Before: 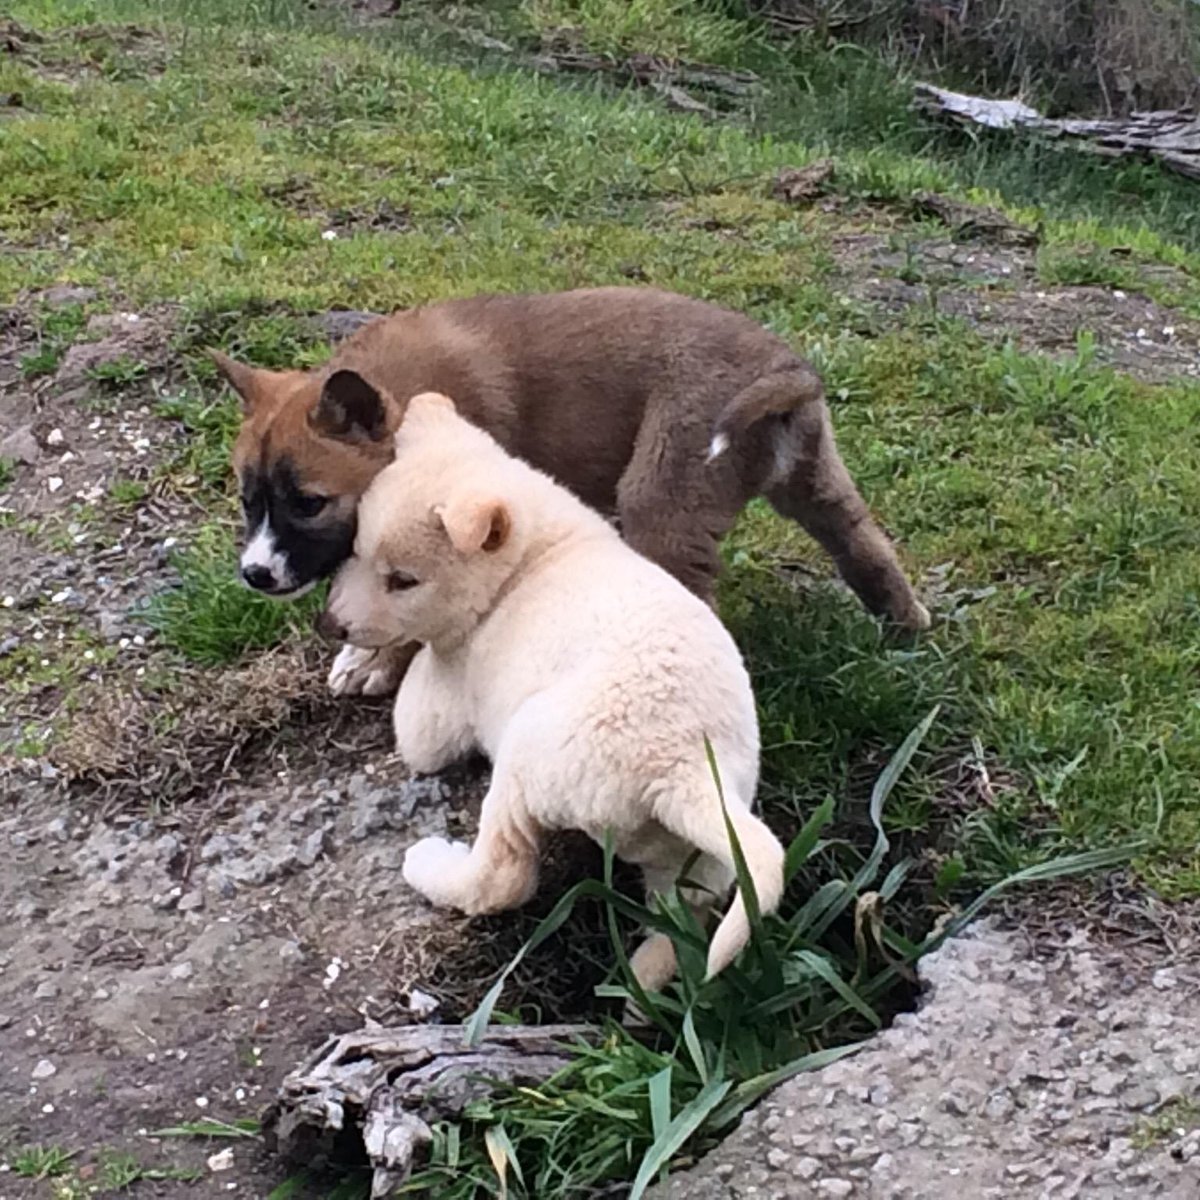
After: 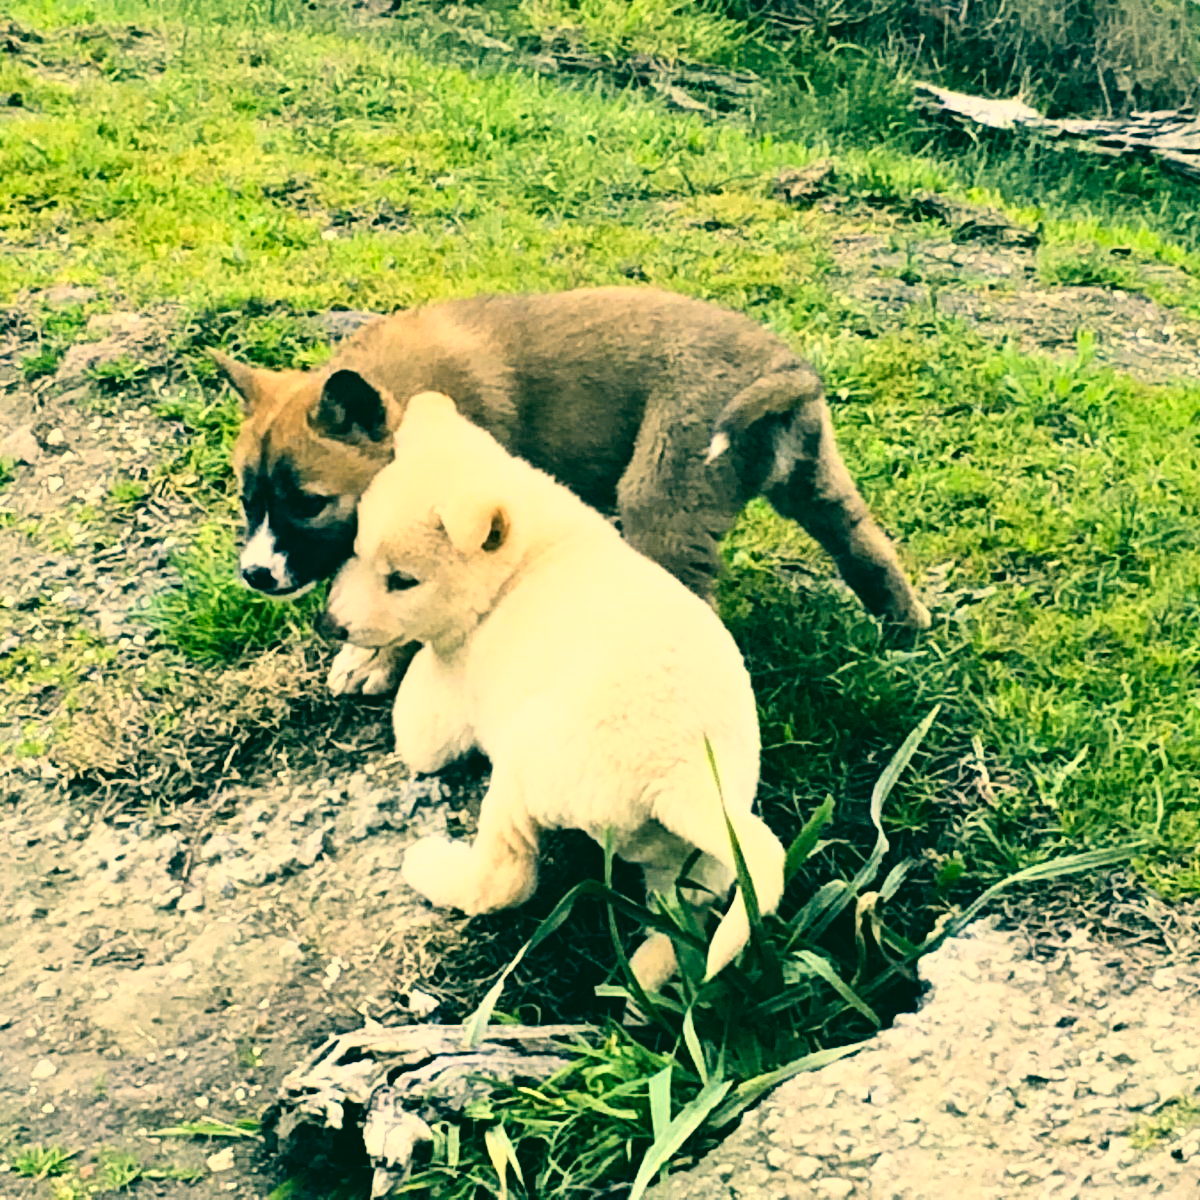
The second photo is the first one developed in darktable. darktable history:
base curve: curves: ch0 [(0, 0) (0.007, 0.004) (0.027, 0.03) (0.046, 0.07) (0.207, 0.54) (0.442, 0.872) (0.673, 0.972) (1, 1)], exposure shift 0.567
color correction: highlights a* 1.85, highlights b* 34.07, shadows a* -36.11, shadows b* -5.69
